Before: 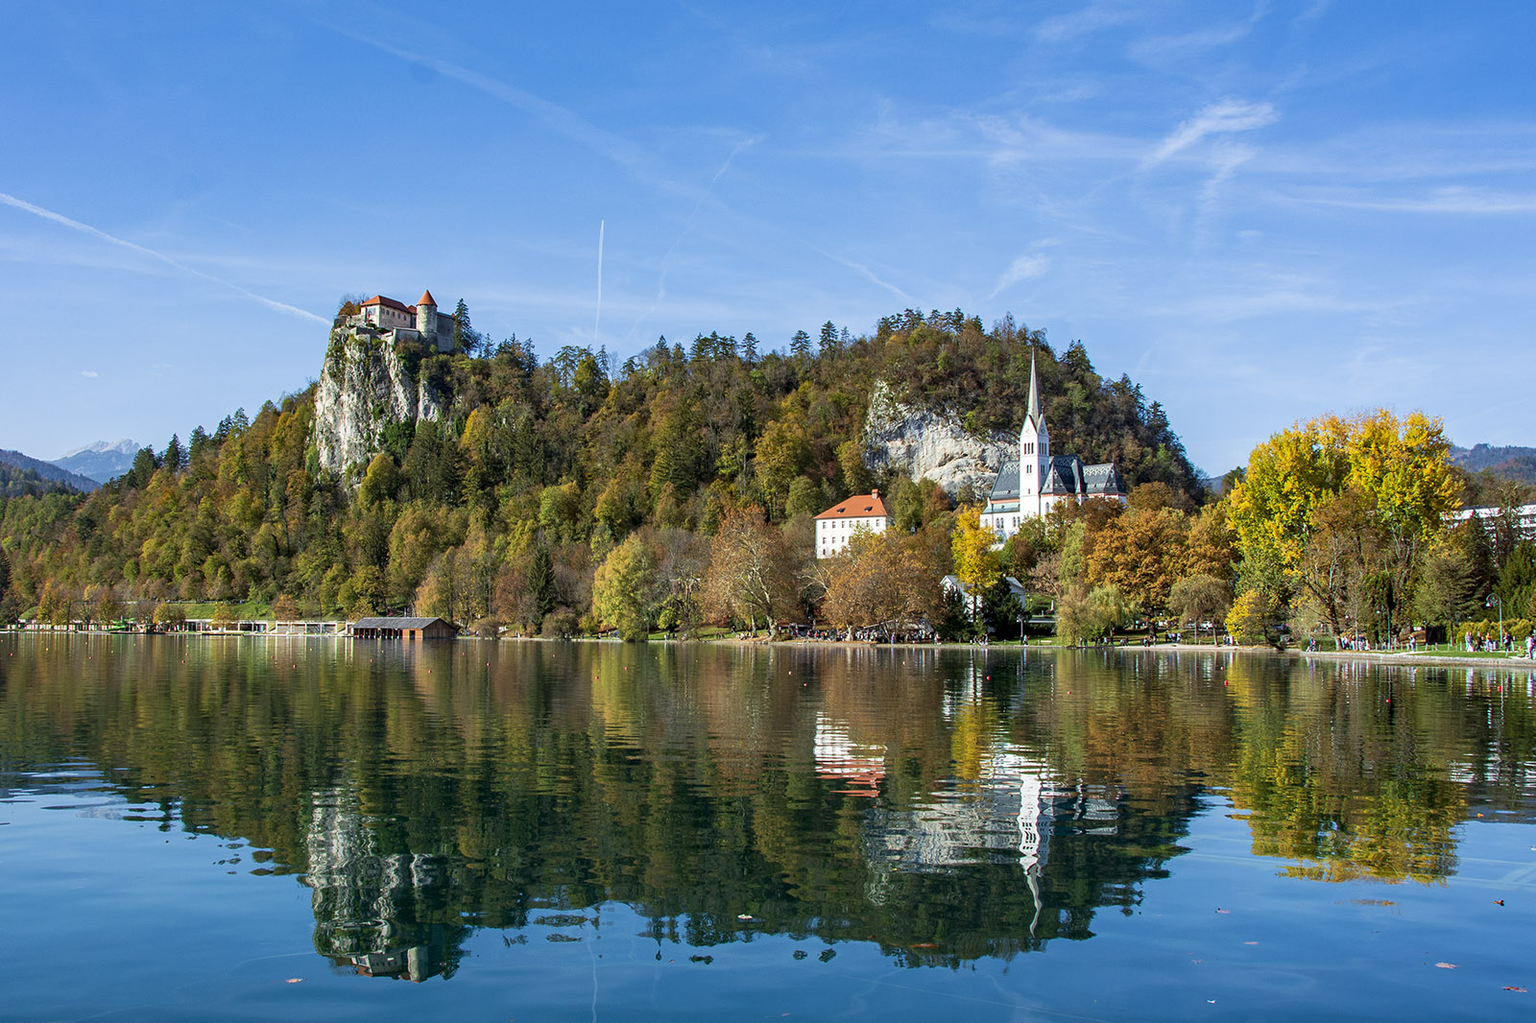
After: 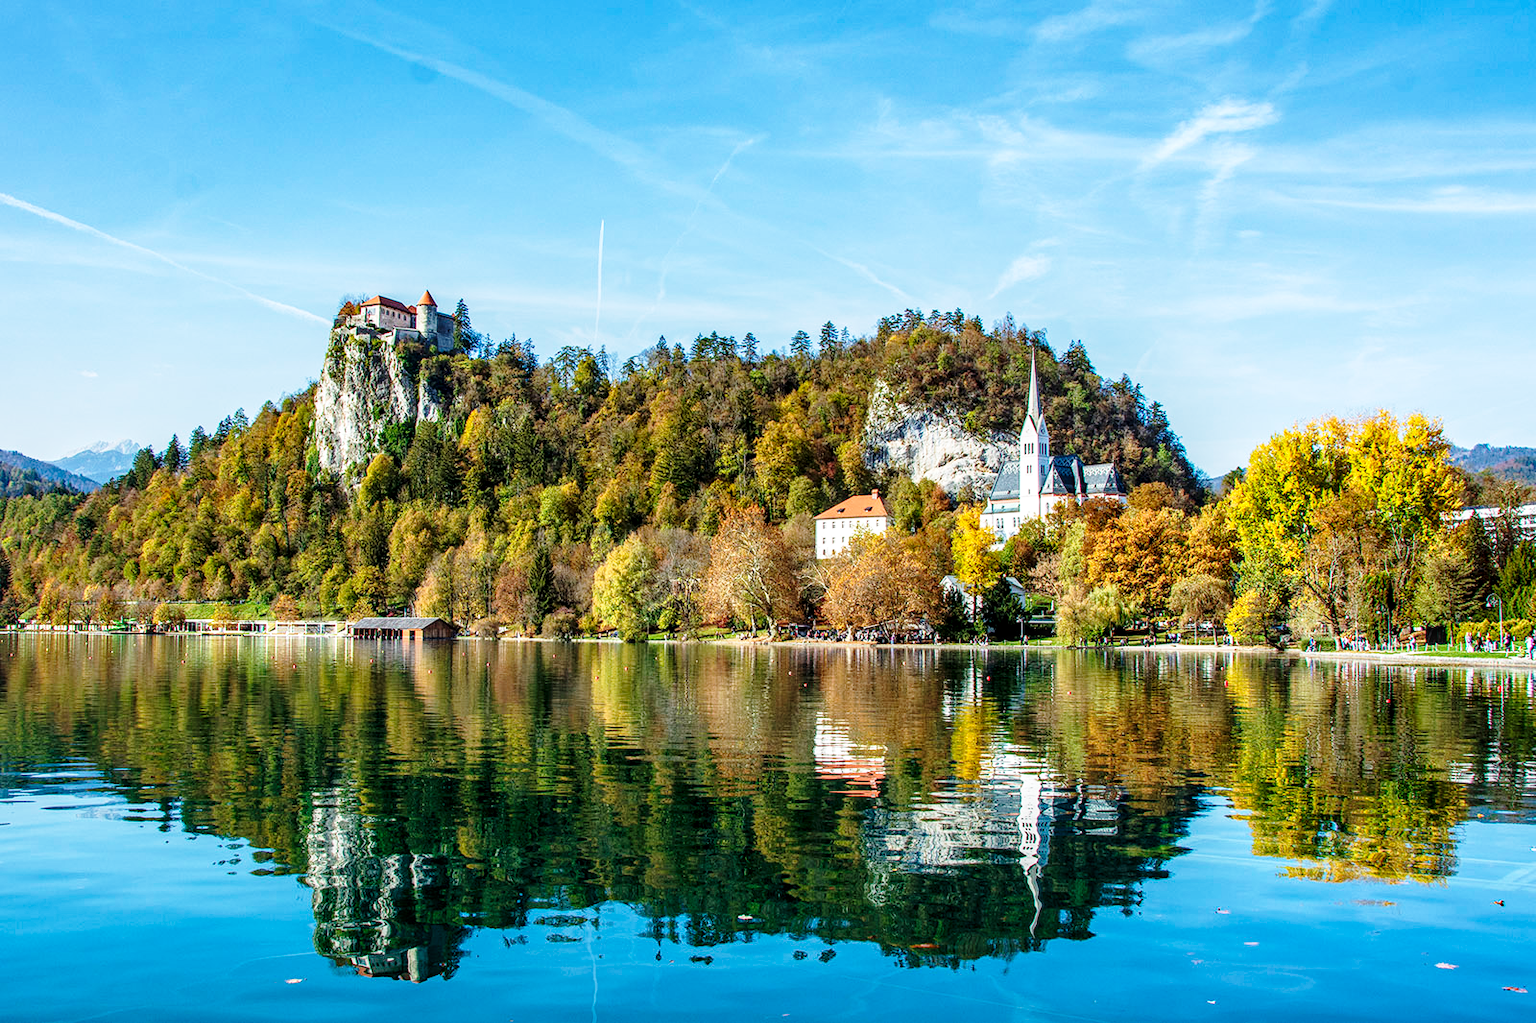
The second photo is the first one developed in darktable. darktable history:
base curve: curves: ch0 [(0, 0) (0.028, 0.03) (0.121, 0.232) (0.46, 0.748) (0.859, 0.968) (1, 1)], preserve colors none
local contrast: on, module defaults
